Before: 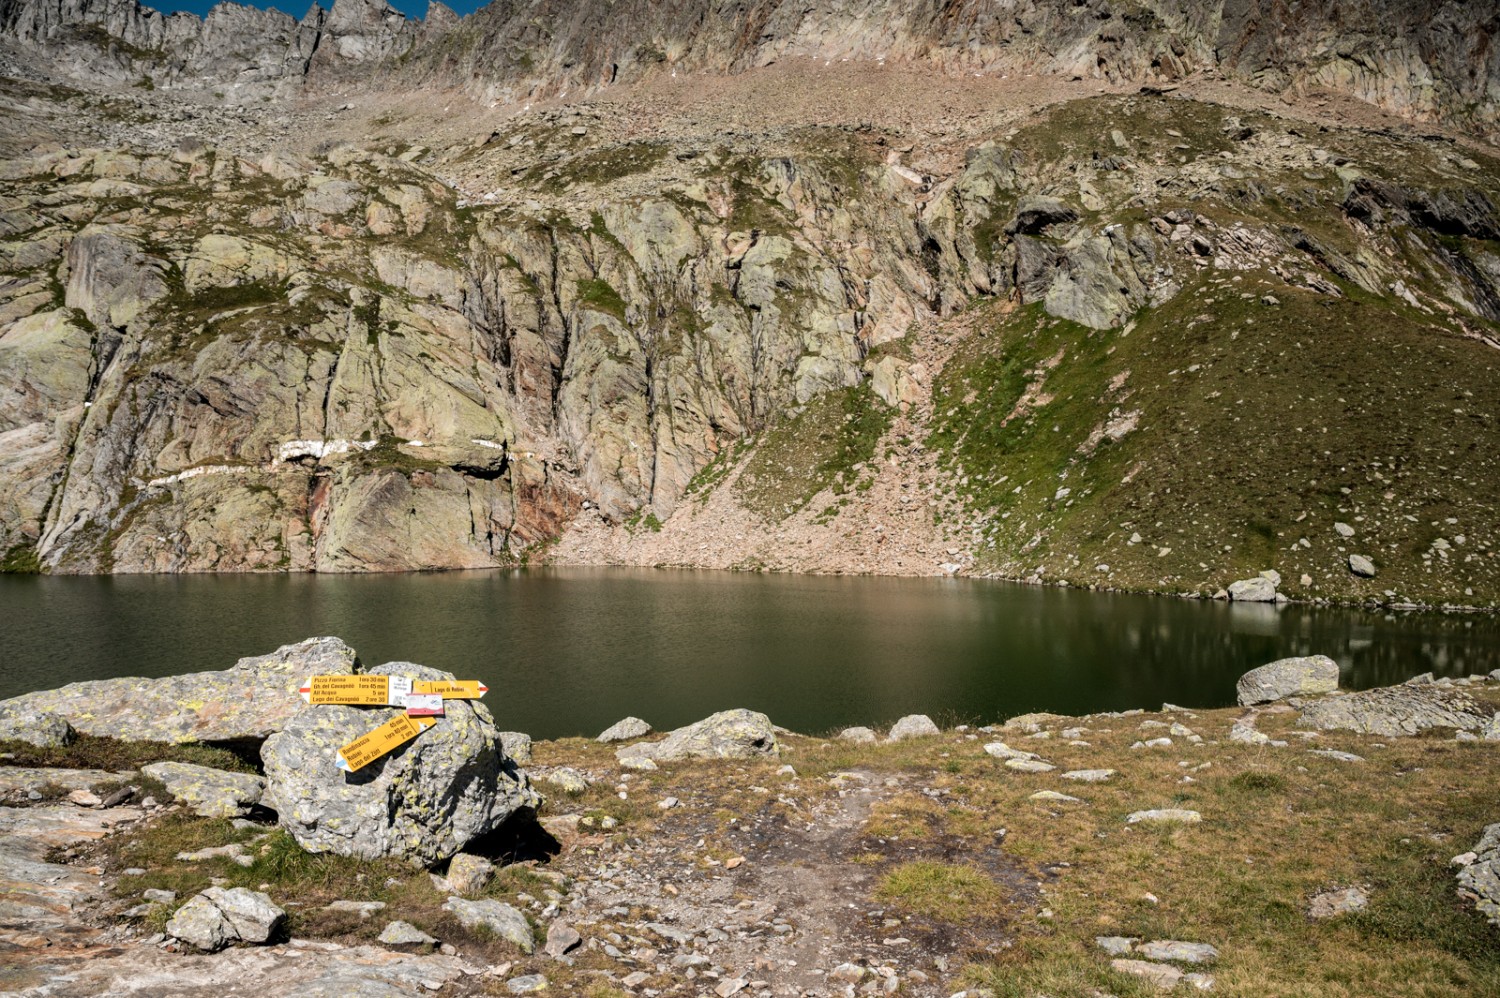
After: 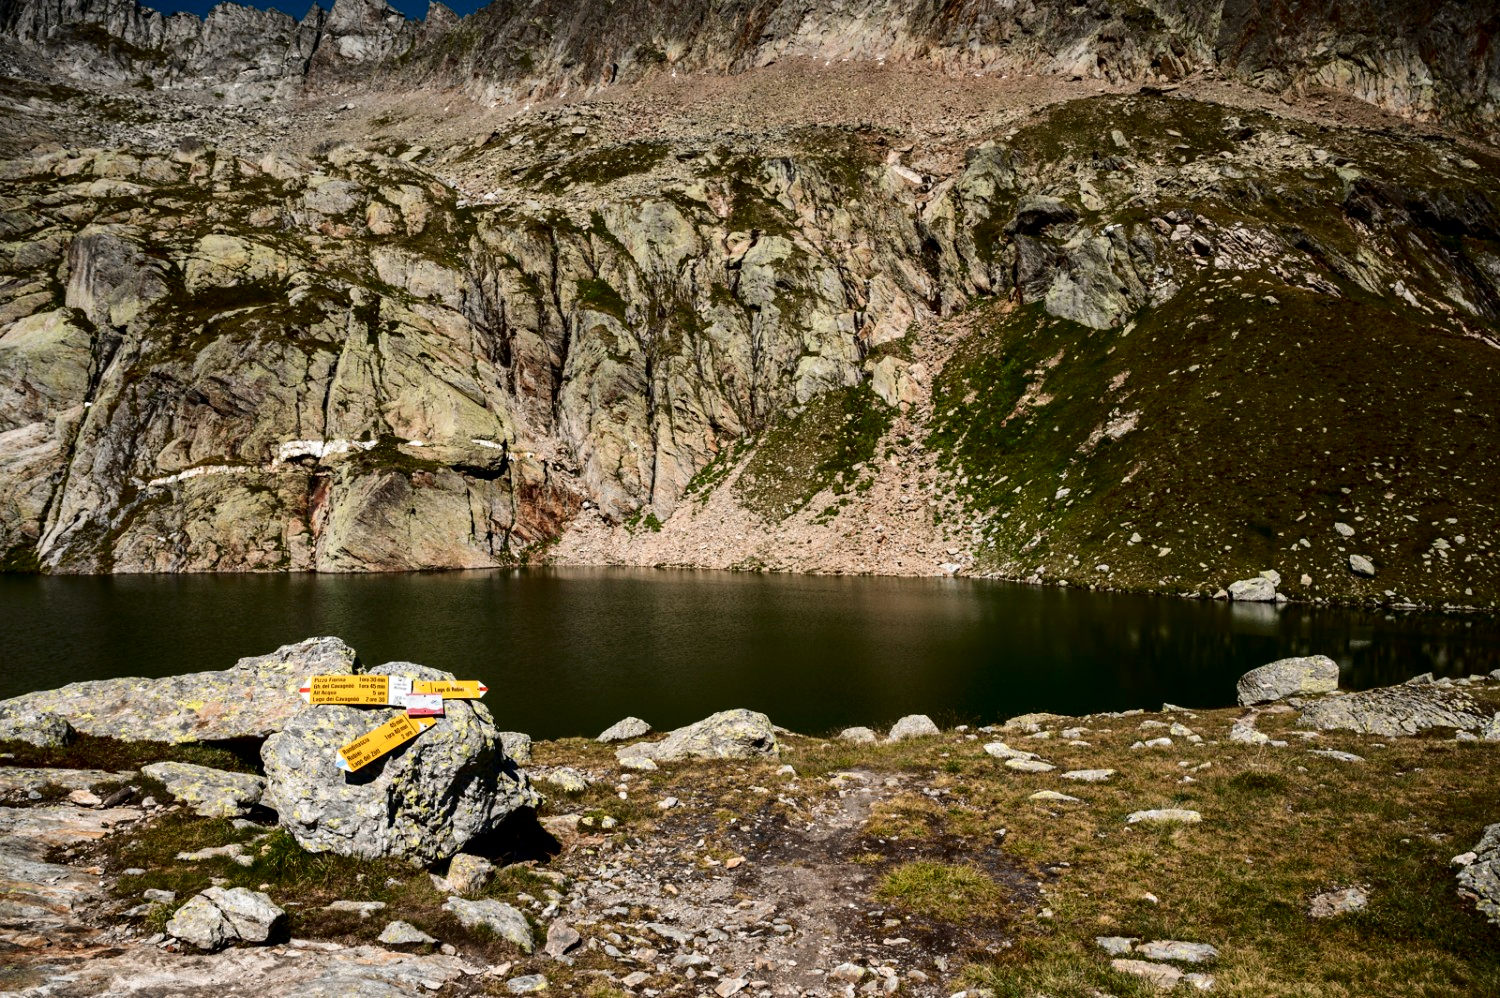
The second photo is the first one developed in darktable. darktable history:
contrast brightness saturation: contrast 0.235, brightness -0.228, saturation 0.149
